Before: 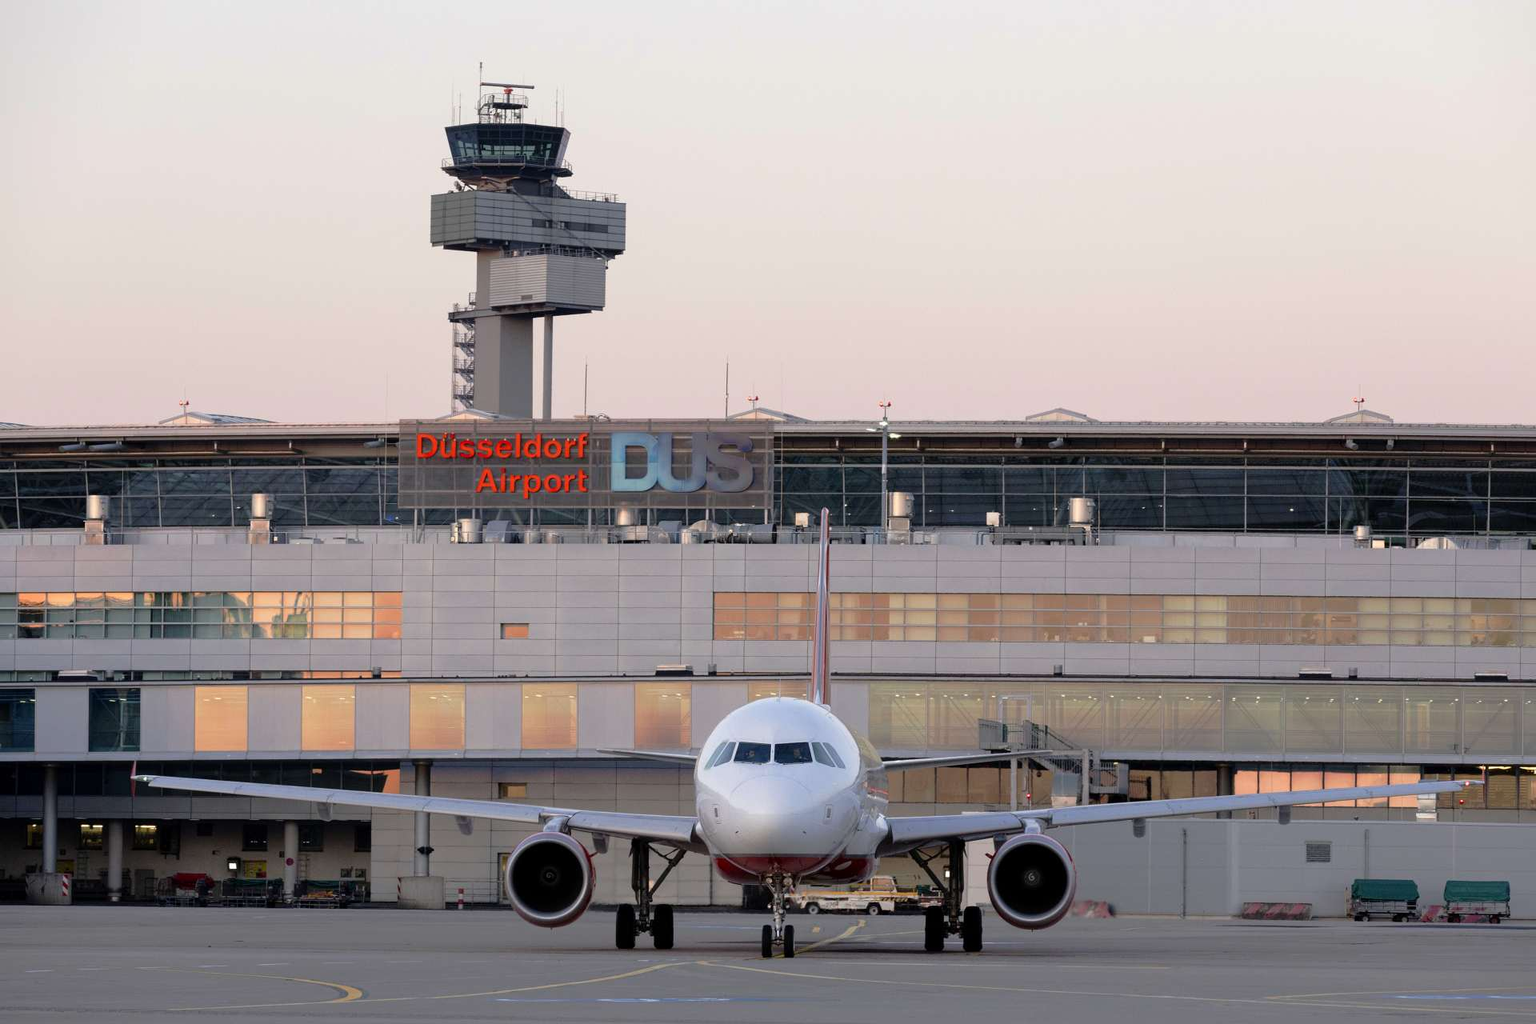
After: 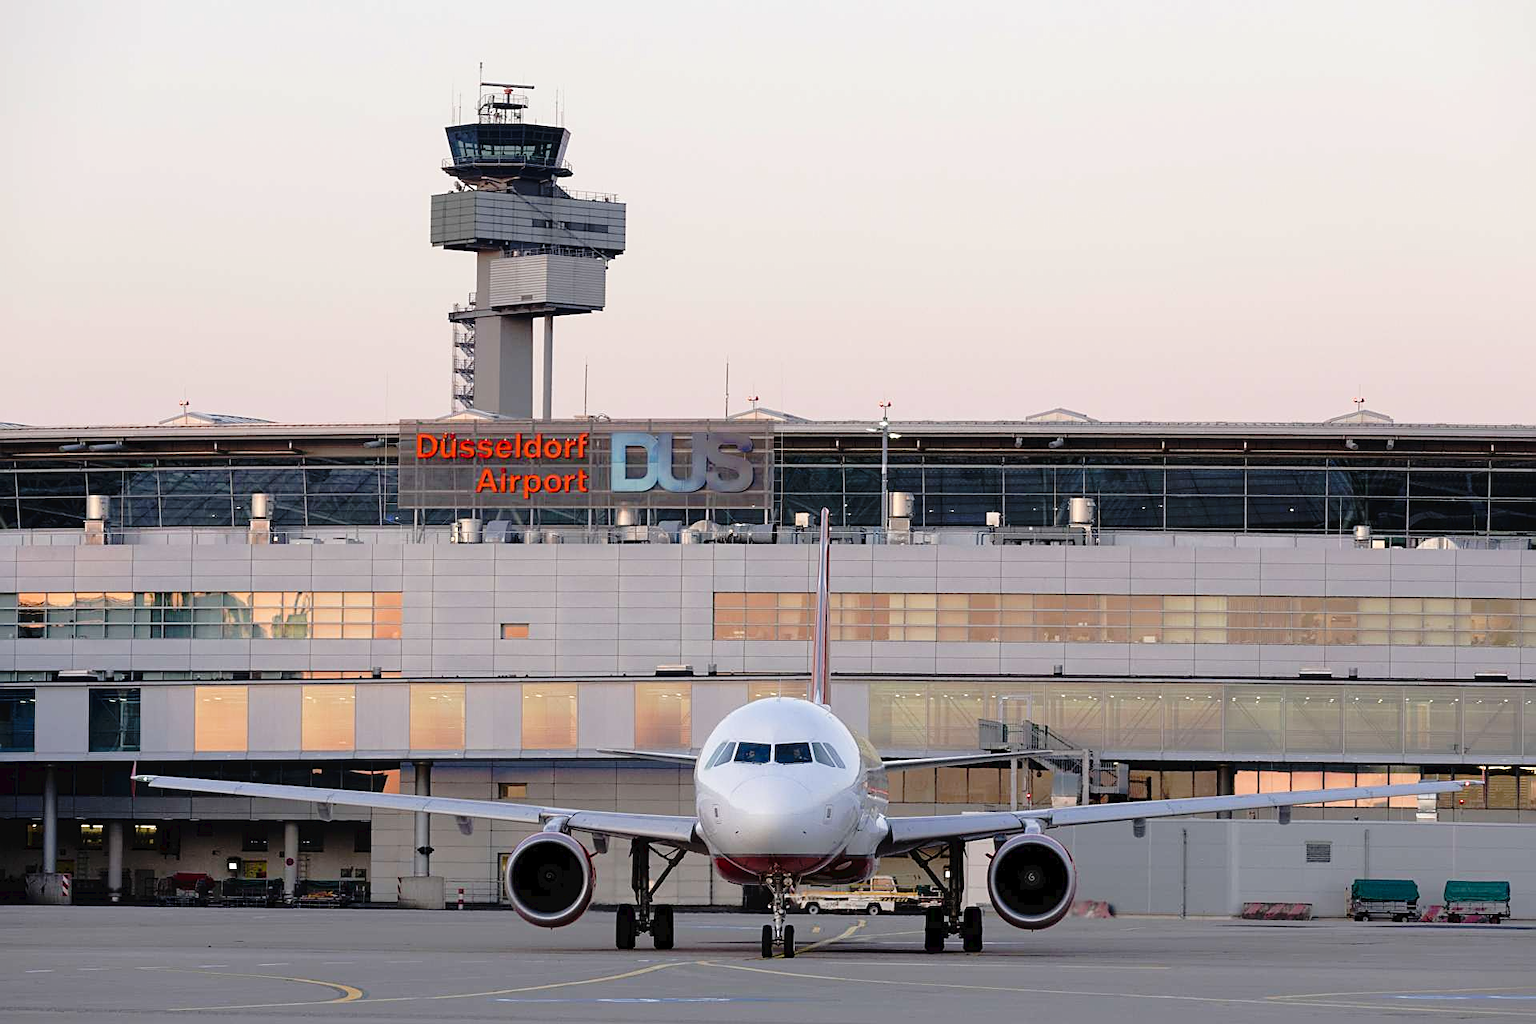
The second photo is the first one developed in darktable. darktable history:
tone curve: curves: ch0 [(0, 0) (0.003, 0.031) (0.011, 0.031) (0.025, 0.03) (0.044, 0.035) (0.069, 0.054) (0.1, 0.081) (0.136, 0.11) (0.177, 0.147) (0.224, 0.209) (0.277, 0.283) (0.335, 0.369) (0.399, 0.44) (0.468, 0.517) (0.543, 0.601) (0.623, 0.684) (0.709, 0.766) (0.801, 0.846) (0.898, 0.927) (1, 1)], preserve colors none
sharpen: on, module defaults
